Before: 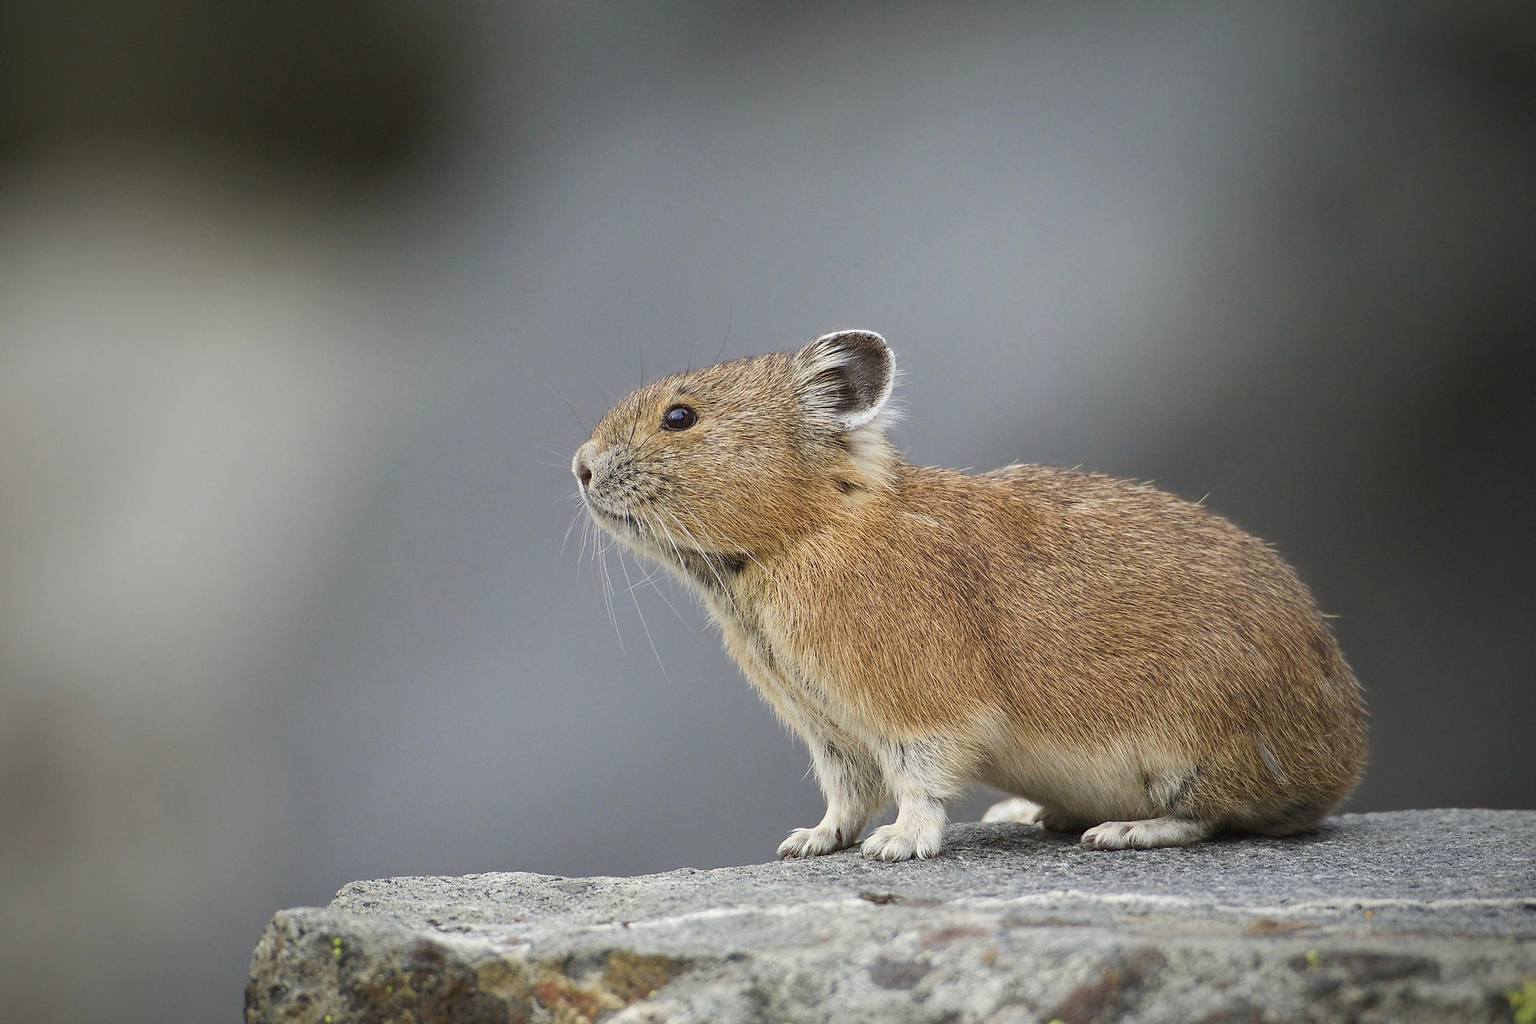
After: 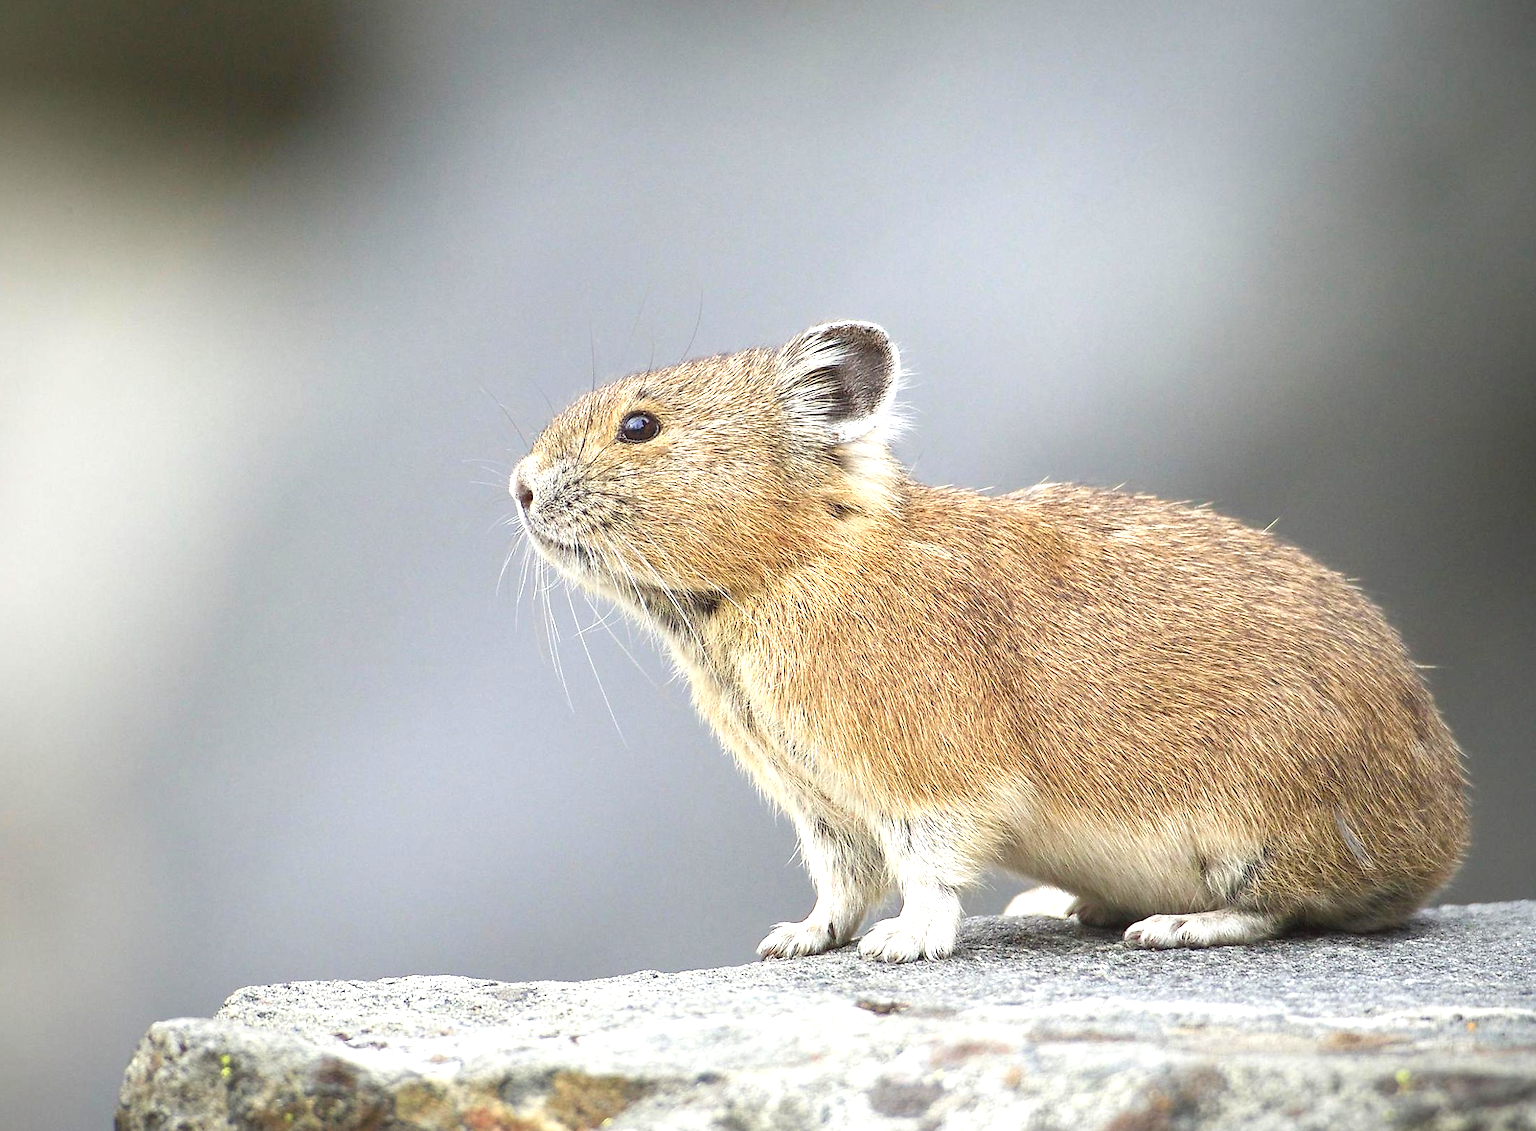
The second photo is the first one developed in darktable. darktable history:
exposure: black level correction 0, exposure 1.1 EV, compensate highlight preservation false
base curve: curves: ch0 [(0, 0) (0.283, 0.295) (1, 1)], preserve colors none
crop: left 9.807%, top 6.259%, right 7.334%, bottom 2.177%
